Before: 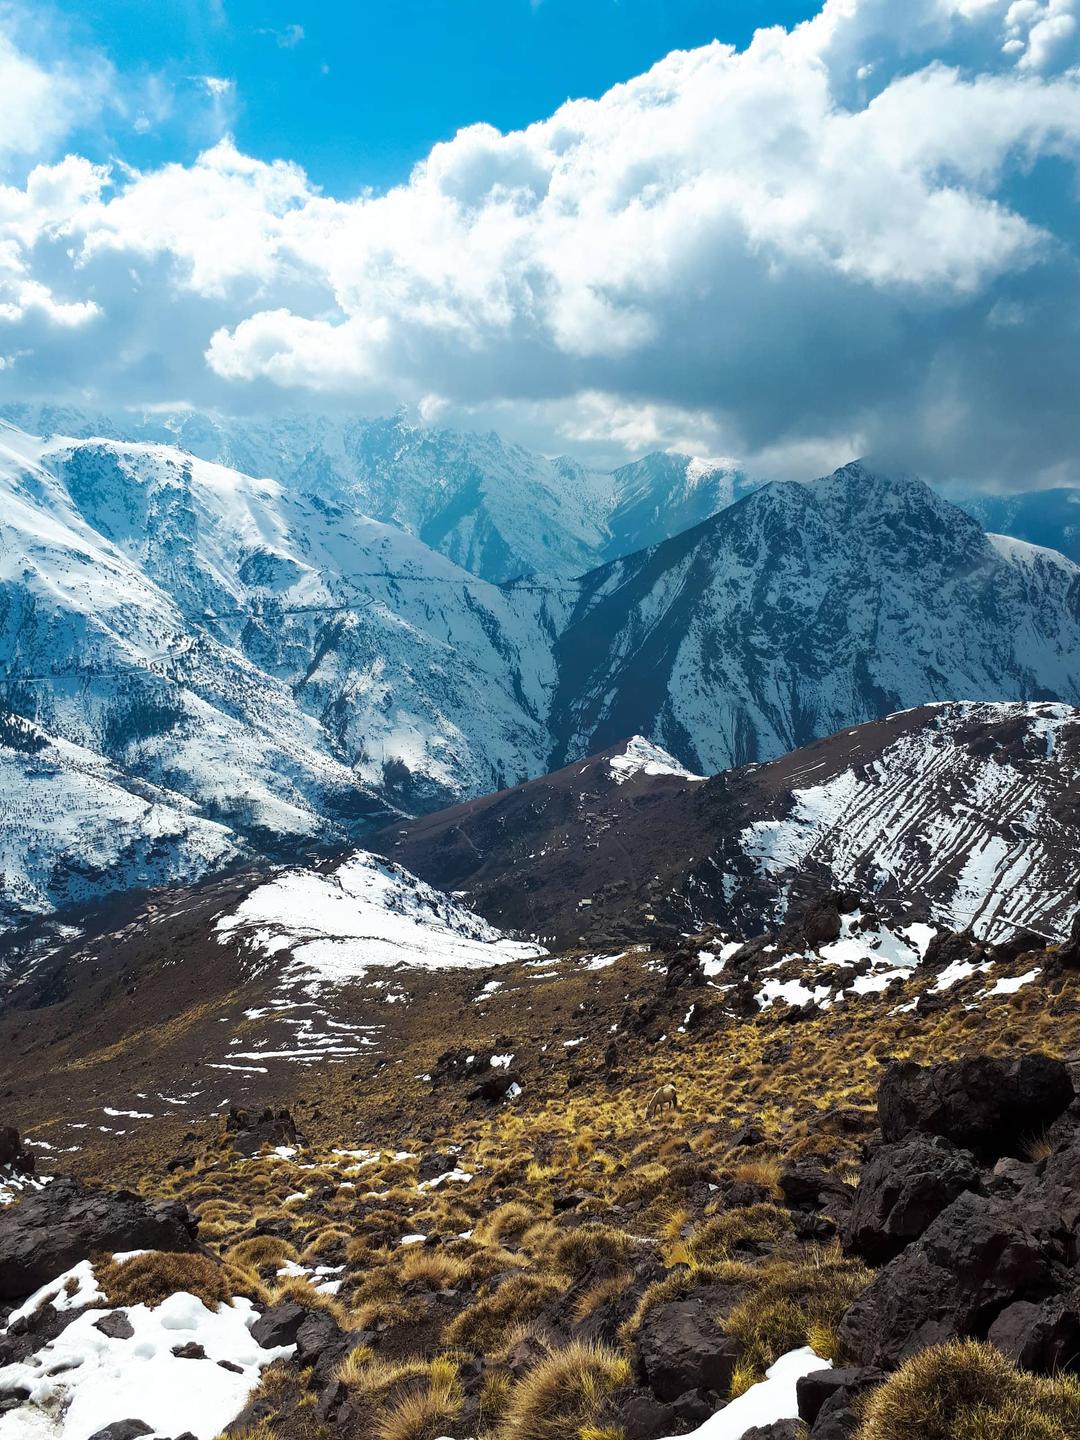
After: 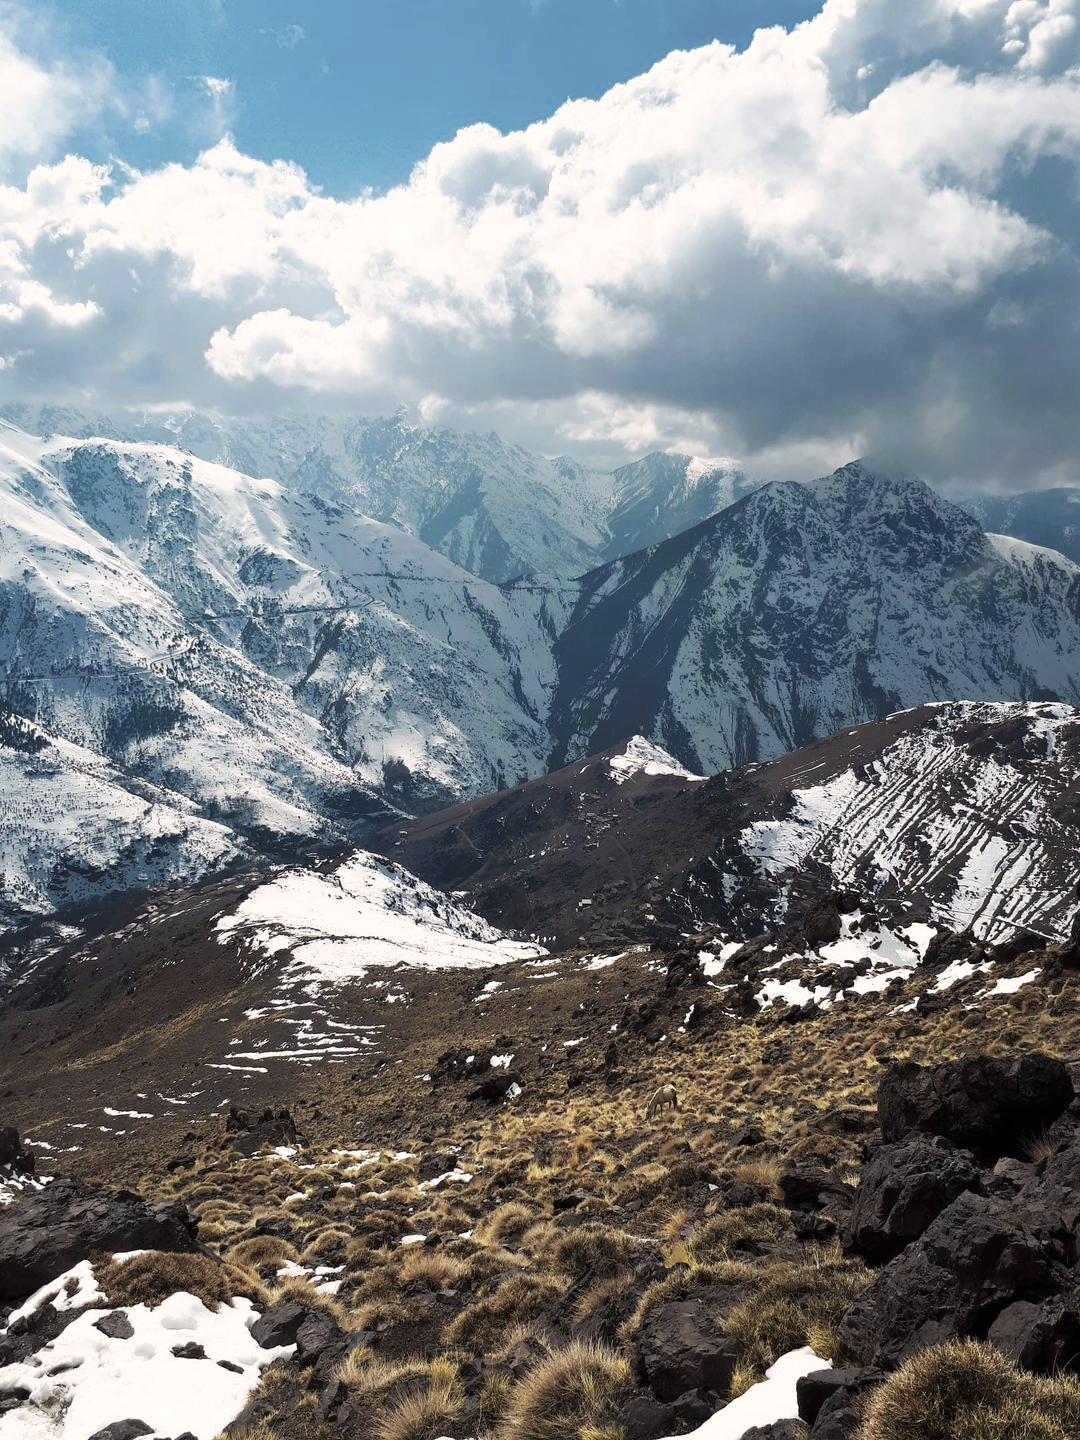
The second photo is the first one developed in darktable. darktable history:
color correction: highlights a* 5.56, highlights b* 5.23, saturation 0.634
